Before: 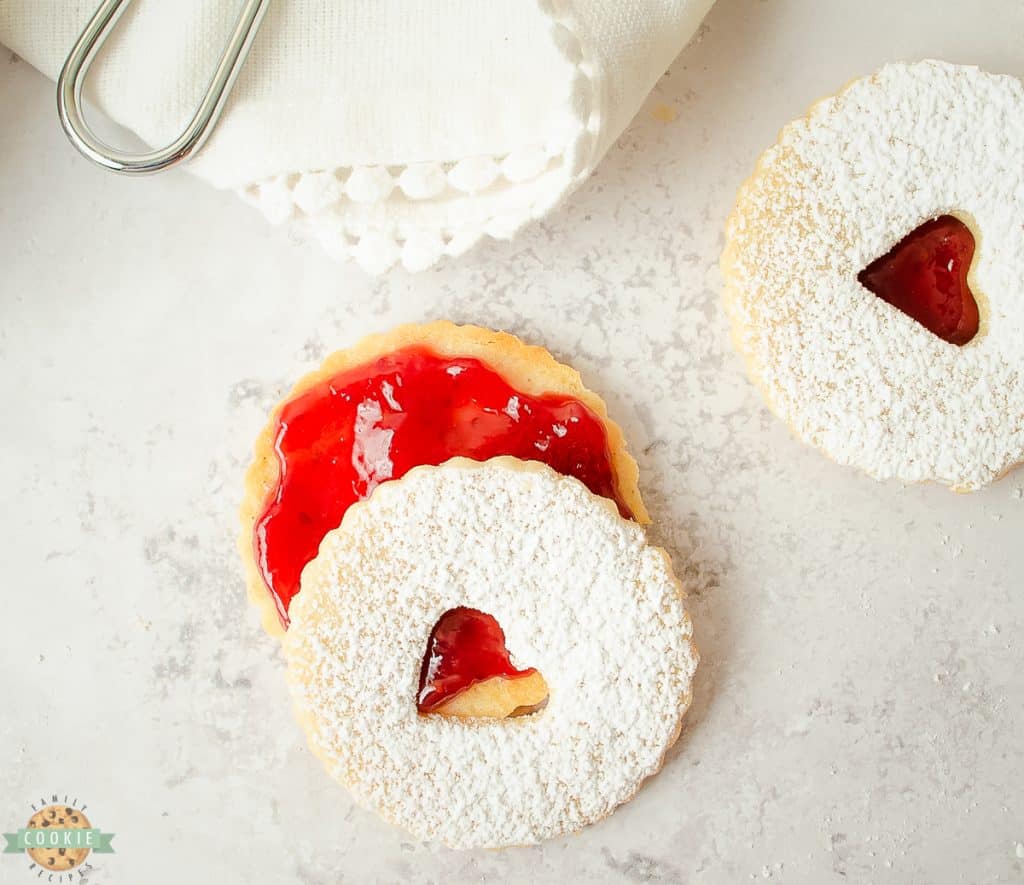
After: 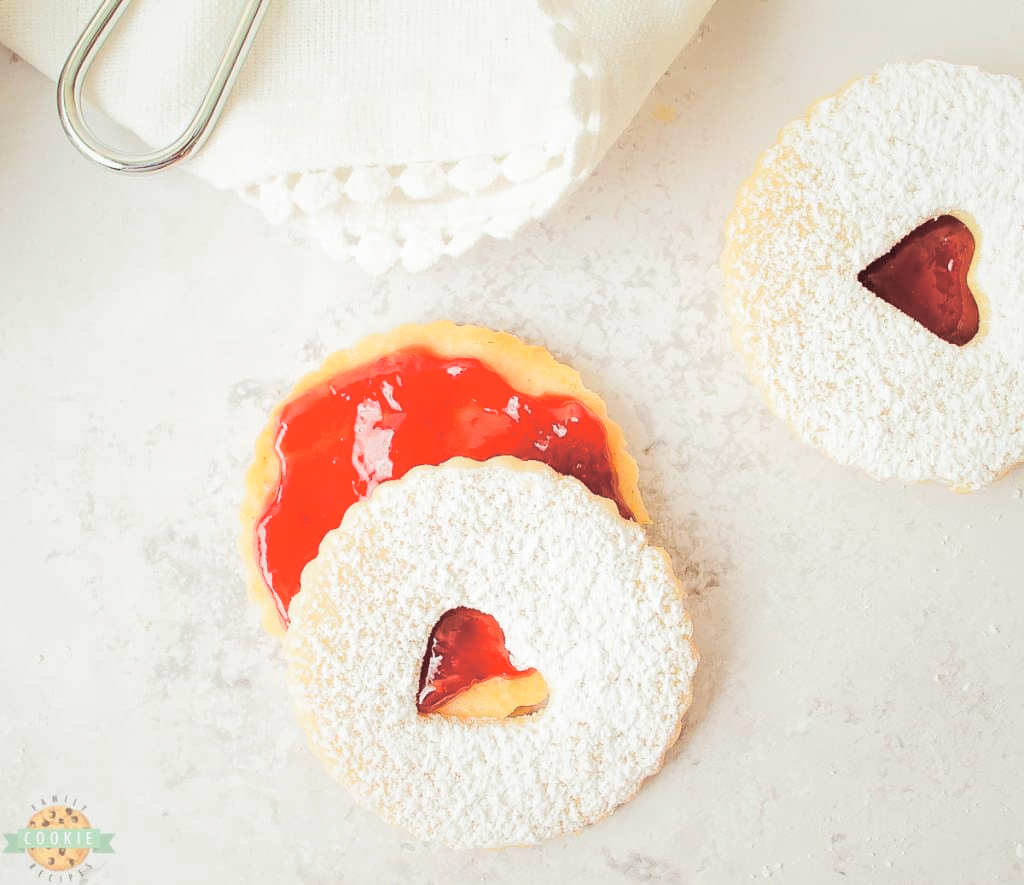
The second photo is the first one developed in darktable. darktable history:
contrast brightness saturation: contrast 0.14, brightness 0.21
split-toning: shadows › saturation 0.41, highlights › saturation 0, compress 33.55%
base curve: curves: ch0 [(0, 0) (0.235, 0.266) (0.503, 0.496) (0.786, 0.72) (1, 1)]
